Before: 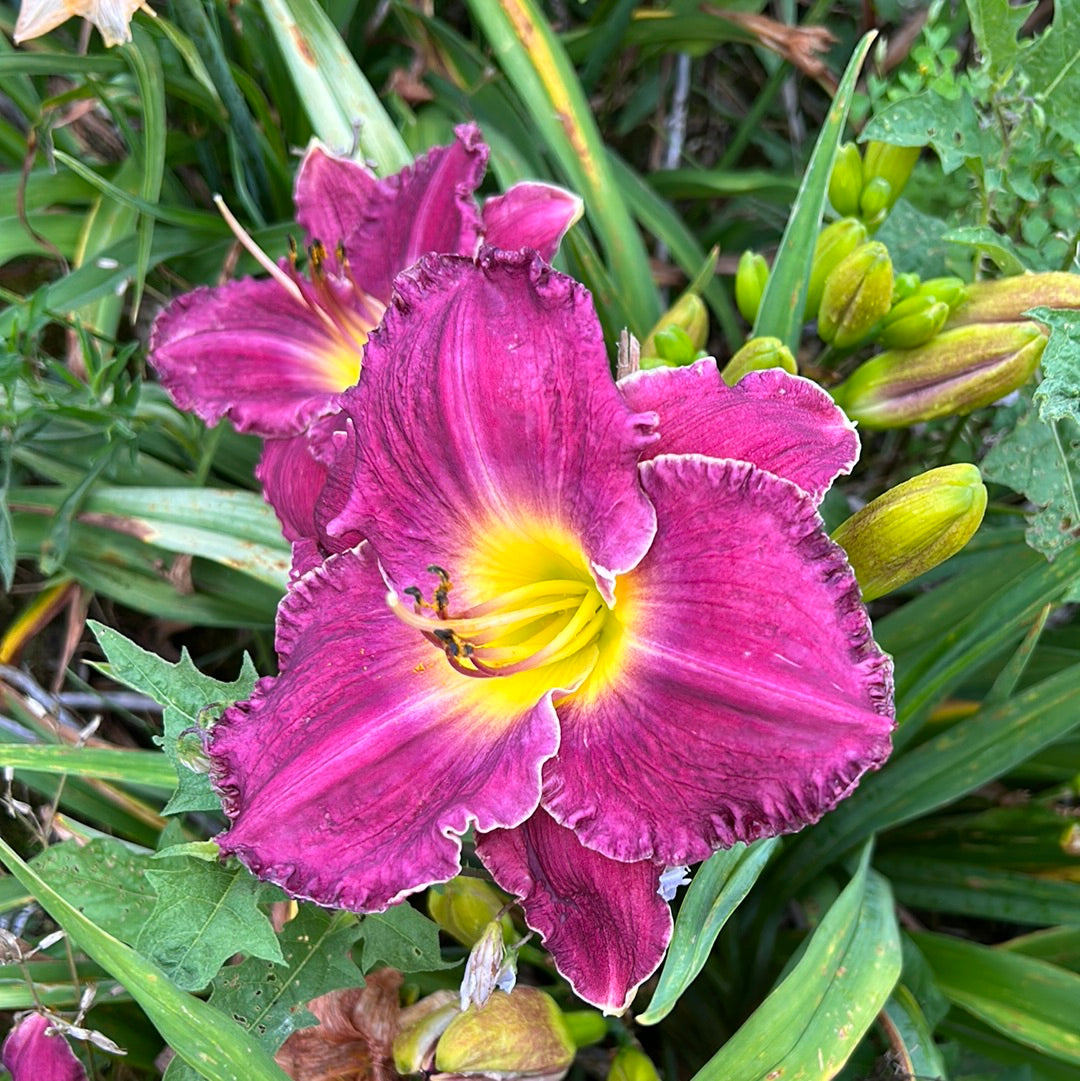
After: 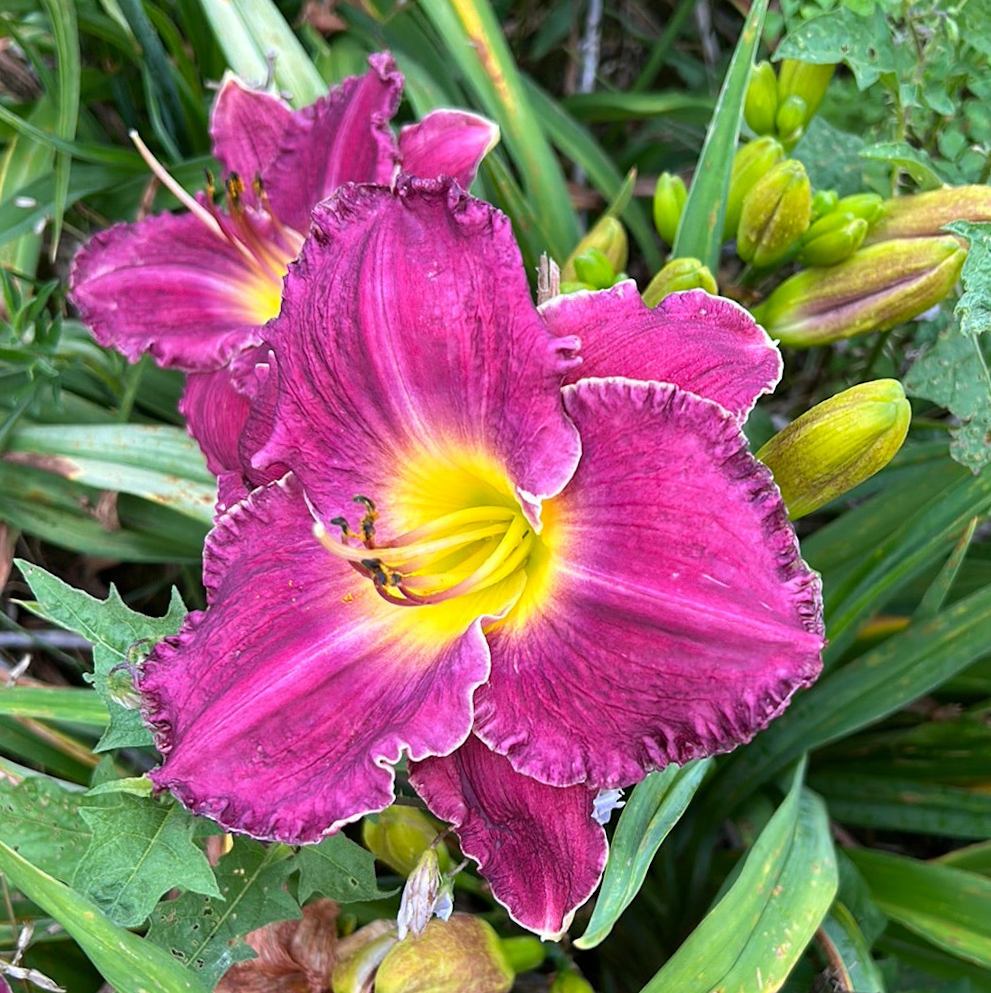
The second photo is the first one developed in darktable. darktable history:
crop and rotate: angle 1.54°, left 5.806%, top 5.675%
tone equalizer: edges refinement/feathering 500, mask exposure compensation -1.57 EV, preserve details no
